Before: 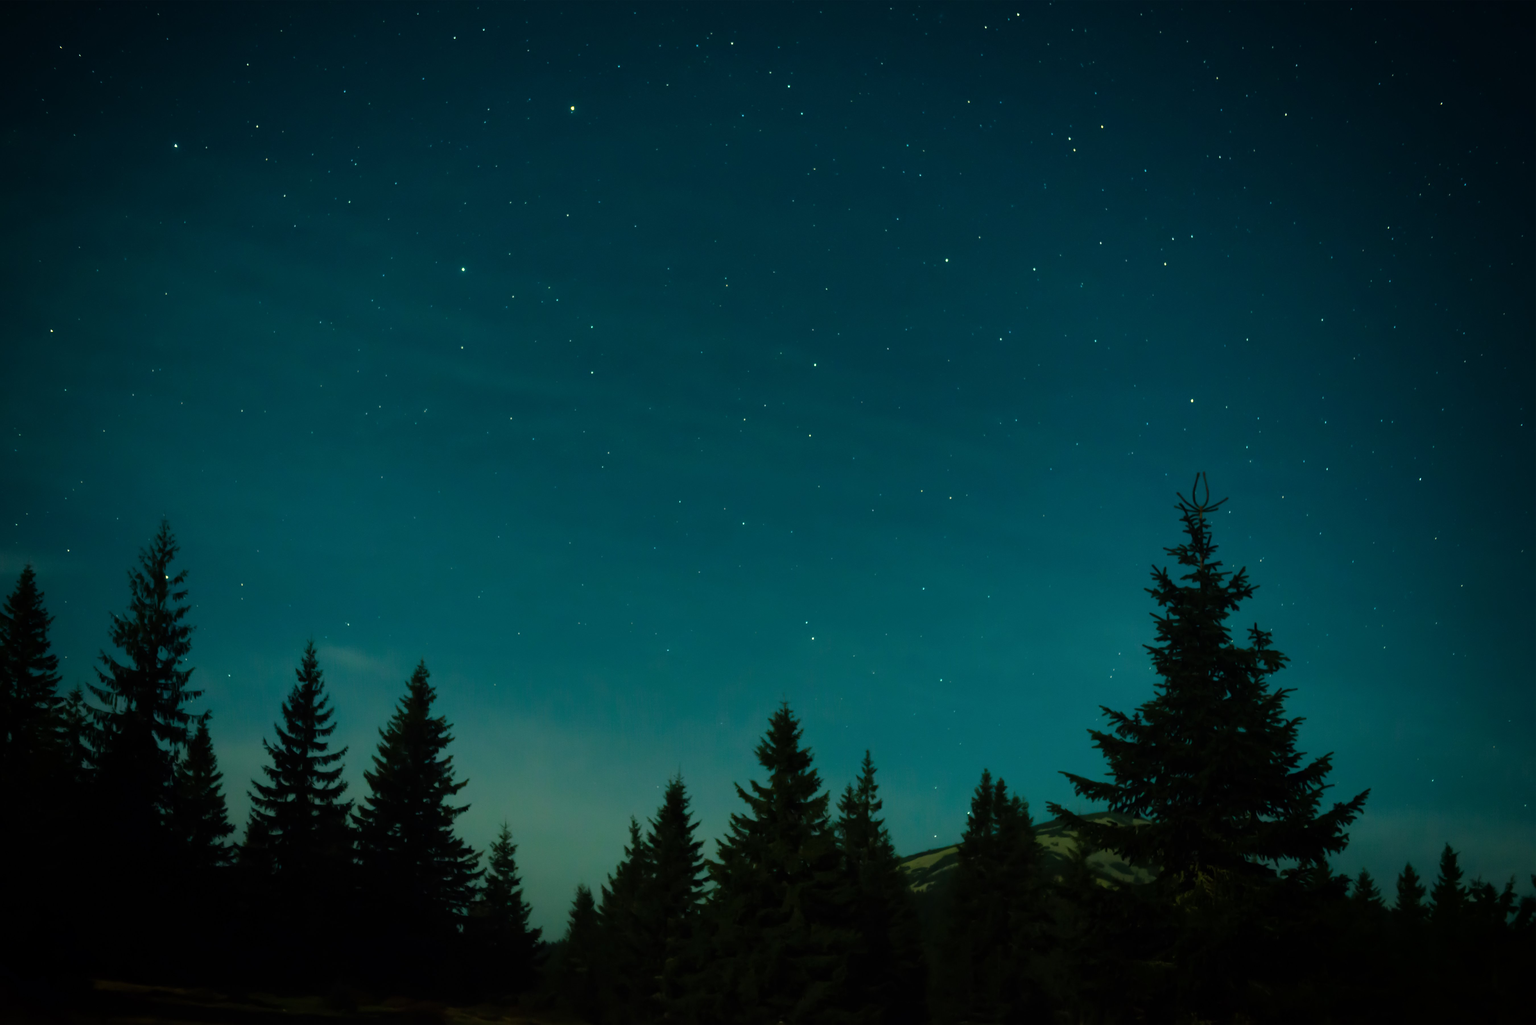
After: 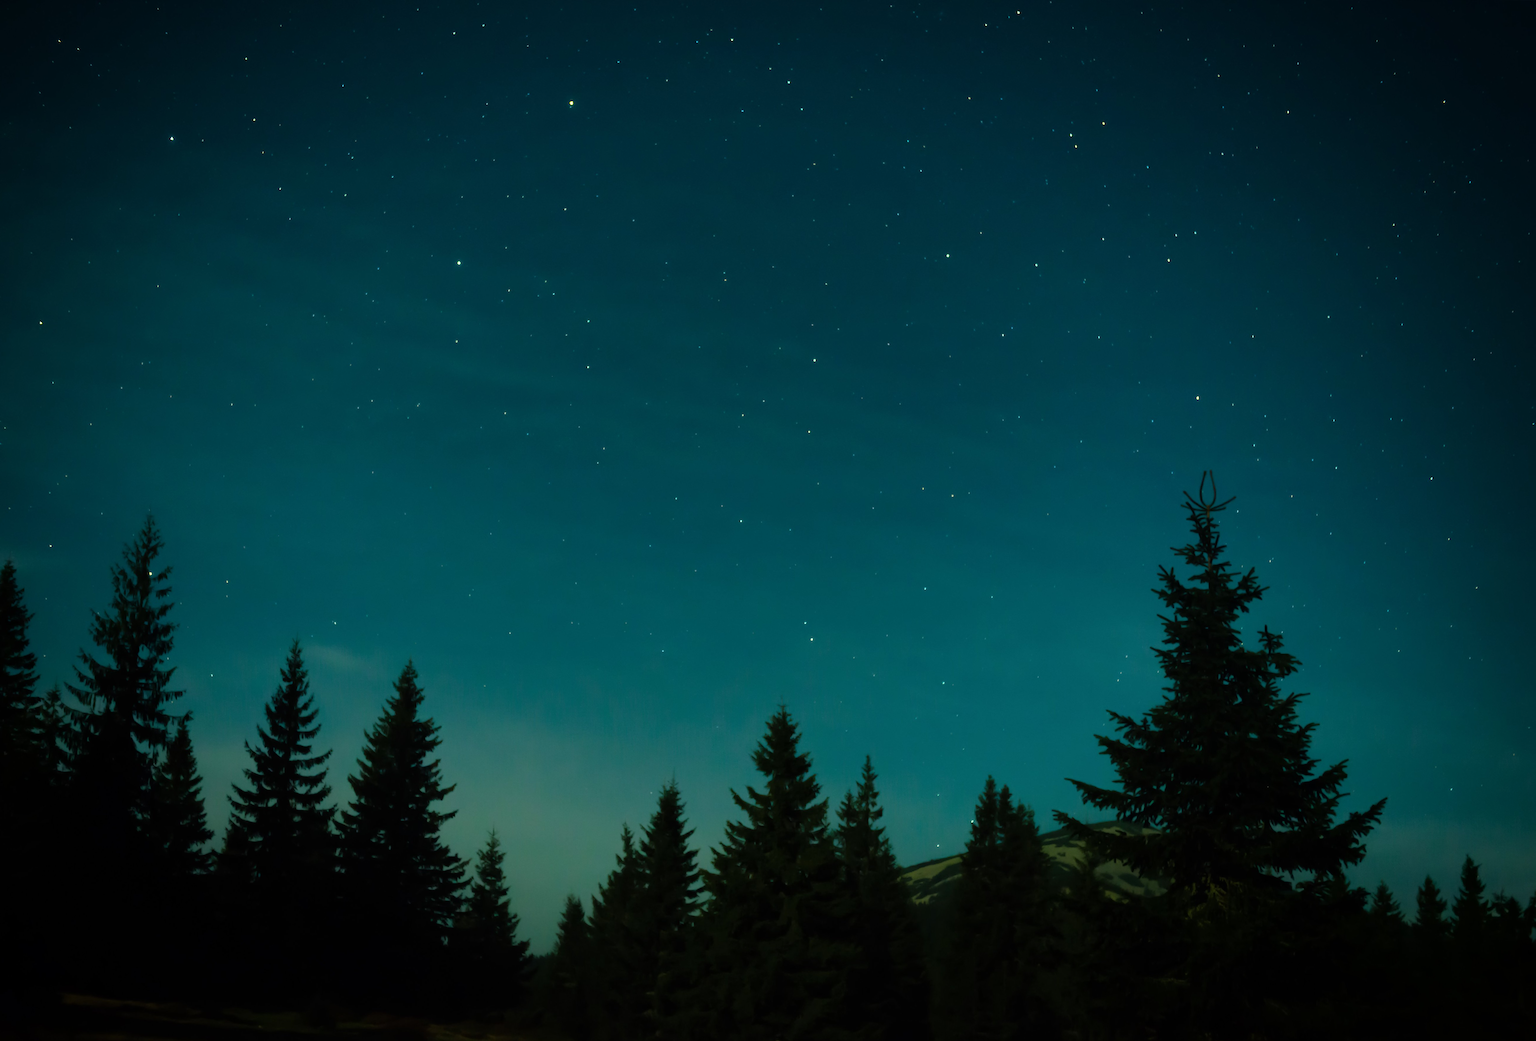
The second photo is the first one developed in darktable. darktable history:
rotate and perspective: rotation 0.226°, lens shift (vertical) -0.042, crop left 0.023, crop right 0.982, crop top 0.006, crop bottom 0.994
white balance: red 0.986, blue 1.01
